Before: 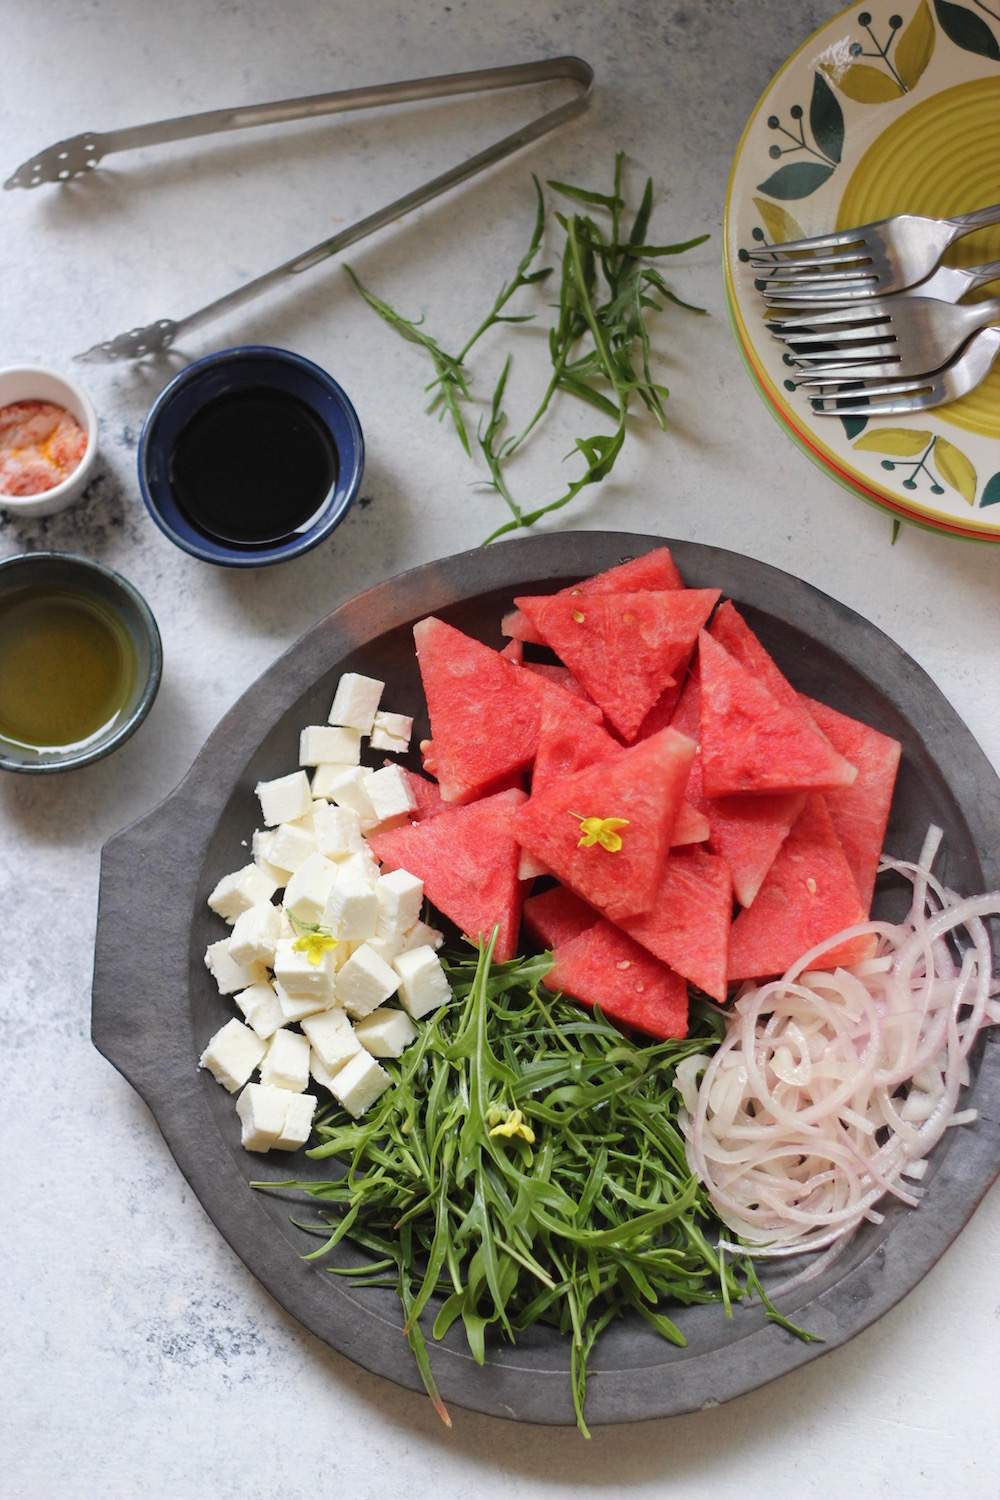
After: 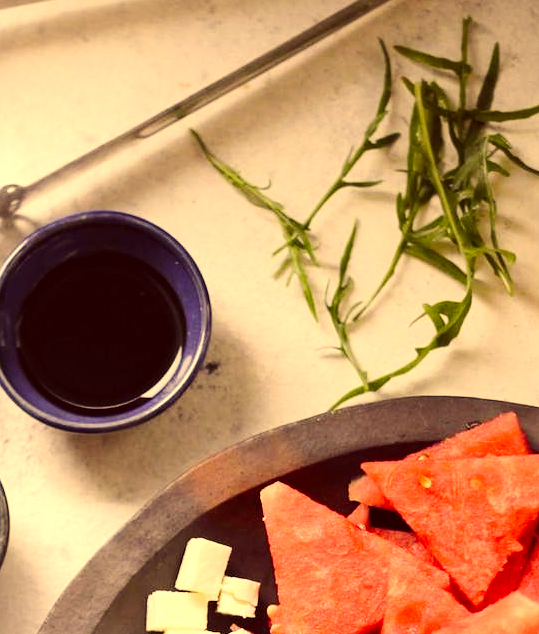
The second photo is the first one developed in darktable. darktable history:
crop: left 15.306%, top 9.065%, right 30.789%, bottom 48.638%
tone curve: curves: ch0 [(0, 0) (0.003, 0.004) (0.011, 0.014) (0.025, 0.032) (0.044, 0.057) (0.069, 0.089) (0.1, 0.128) (0.136, 0.174) (0.177, 0.227) (0.224, 0.287) (0.277, 0.354) (0.335, 0.427) (0.399, 0.507) (0.468, 0.582) (0.543, 0.653) (0.623, 0.726) (0.709, 0.799) (0.801, 0.876) (0.898, 0.937) (1, 1)], preserve colors none
color correction: highlights a* 10.12, highlights b* 39.04, shadows a* 14.62, shadows b* 3.37
tone equalizer: -8 EV -0.75 EV, -7 EV -0.7 EV, -6 EV -0.6 EV, -5 EV -0.4 EV, -3 EV 0.4 EV, -2 EV 0.6 EV, -1 EV 0.7 EV, +0 EV 0.75 EV, edges refinement/feathering 500, mask exposure compensation -1.57 EV, preserve details no
